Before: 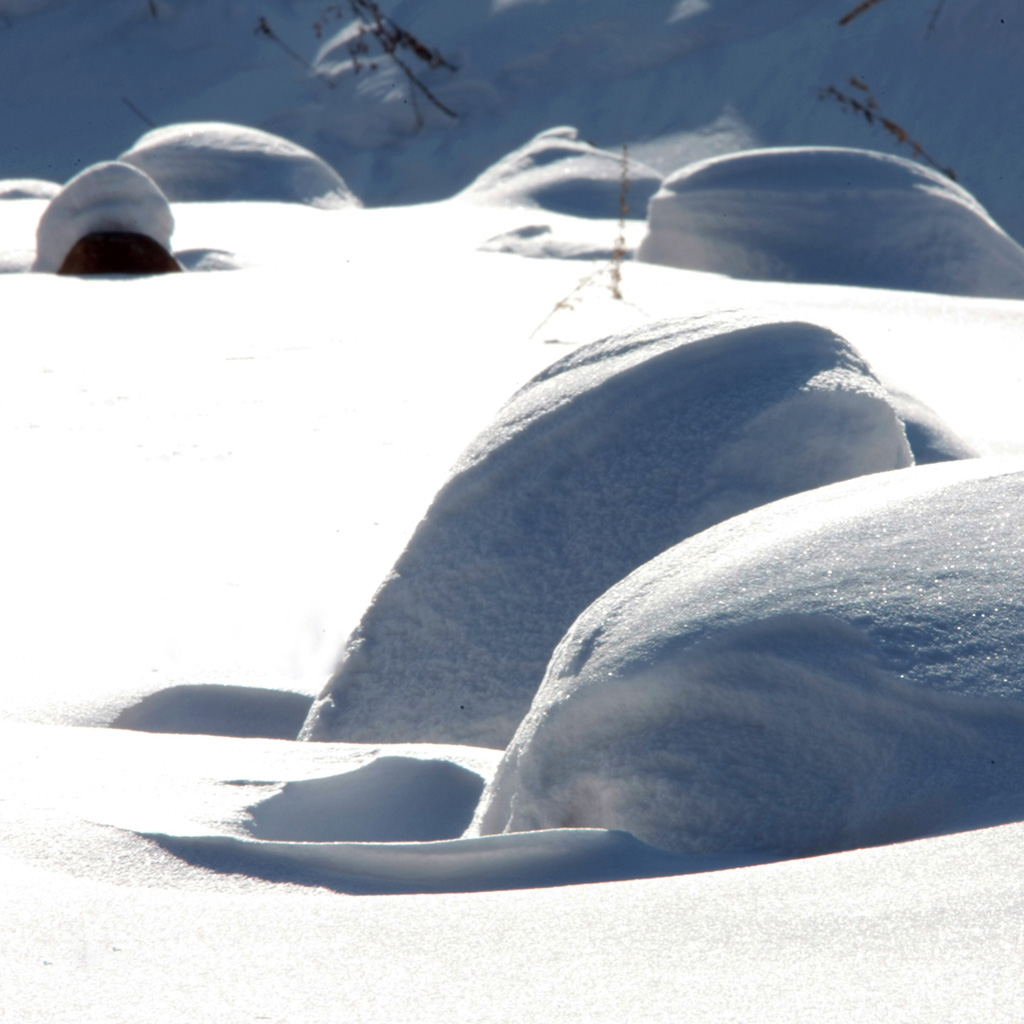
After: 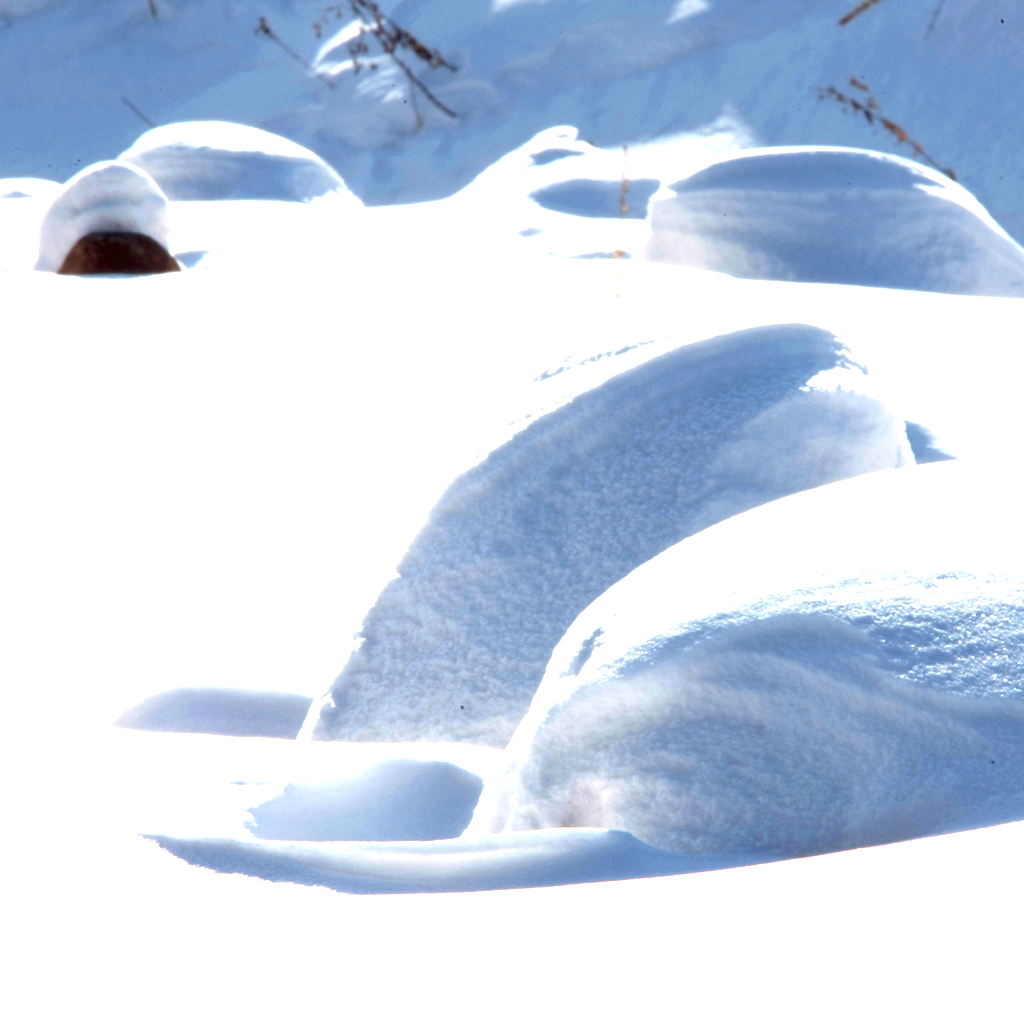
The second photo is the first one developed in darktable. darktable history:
exposure: black level correction 0, exposure 2.126 EV, compensate exposure bias true, compensate highlight preservation false
